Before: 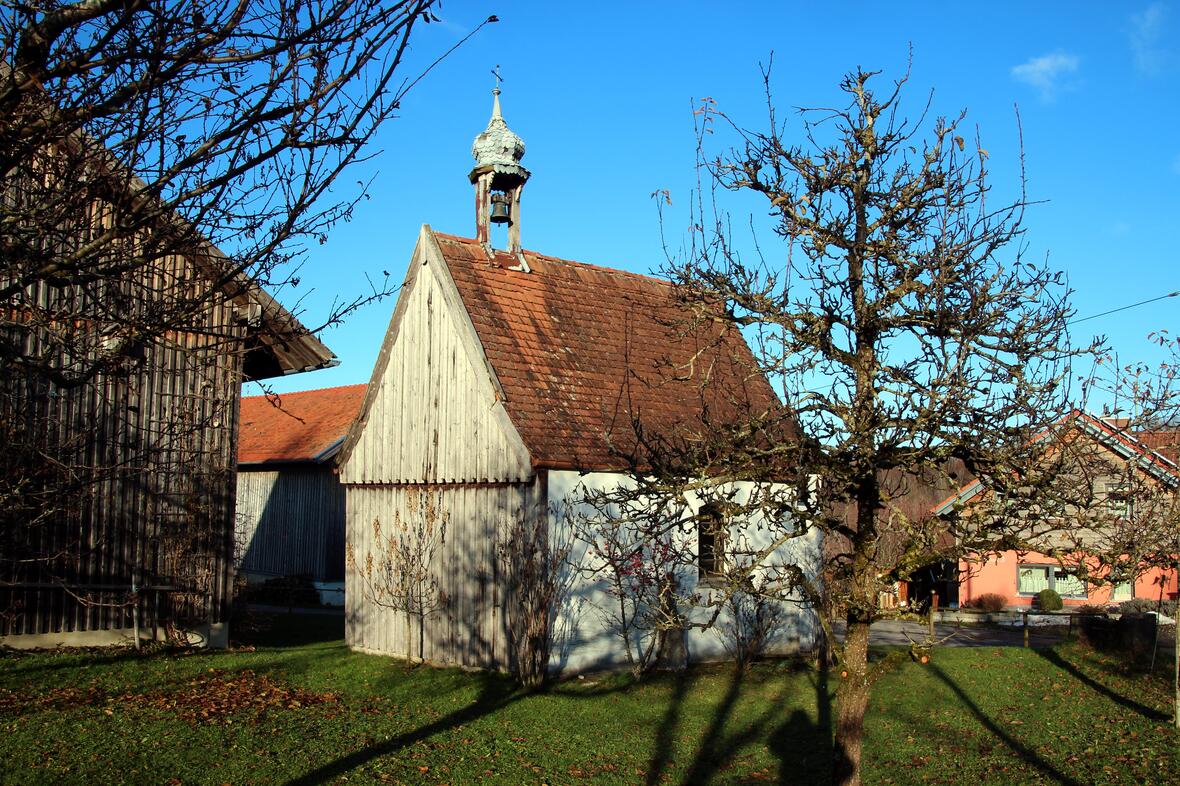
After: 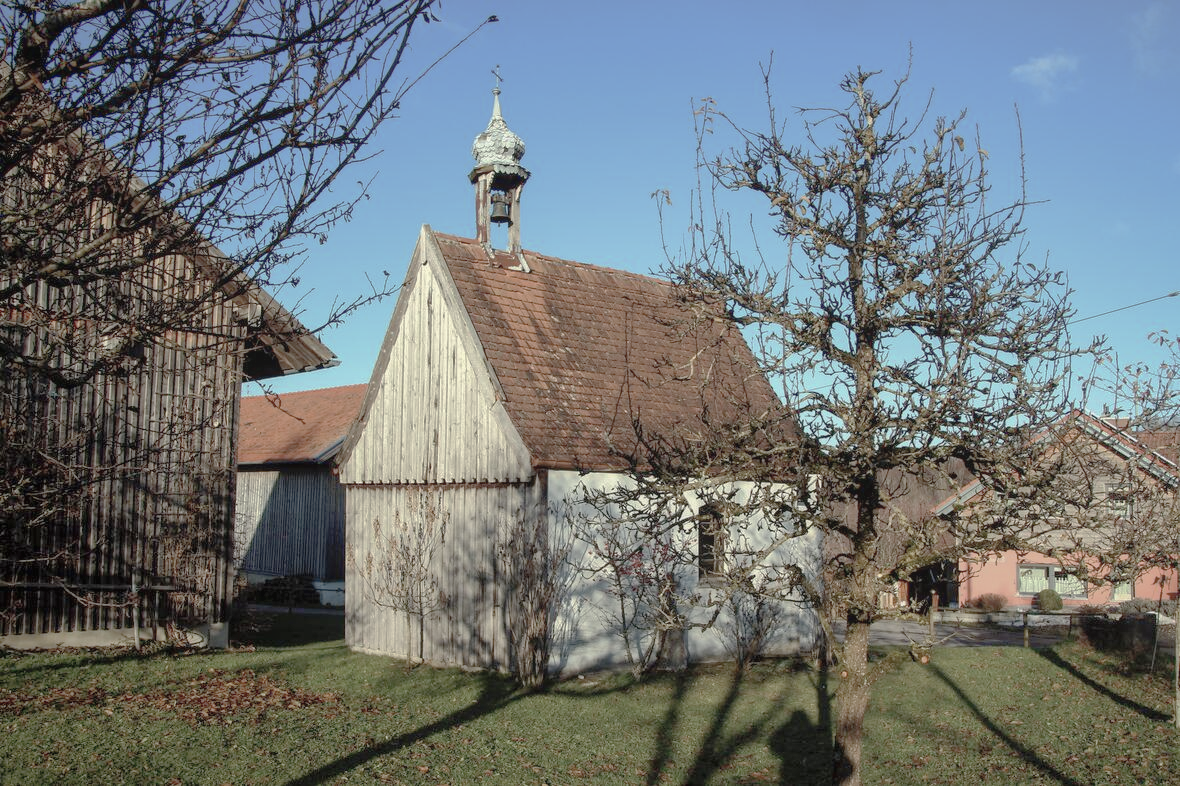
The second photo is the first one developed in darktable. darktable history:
contrast equalizer: octaves 7, y [[0.6 ×6], [0.55 ×6], [0 ×6], [0 ×6], [0 ×6]], mix -0.091
shadows and highlights: on, module defaults
local contrast: detail 109%
tone curve: curves: ch0 [(0, 0) (0.004, 0.008) (0.077, 0.156) (0.169, 0.29) (0.774, 0.774) (1, 1)], preserve colors none
color correction: highlights b* -0.006, saturation 0.595
